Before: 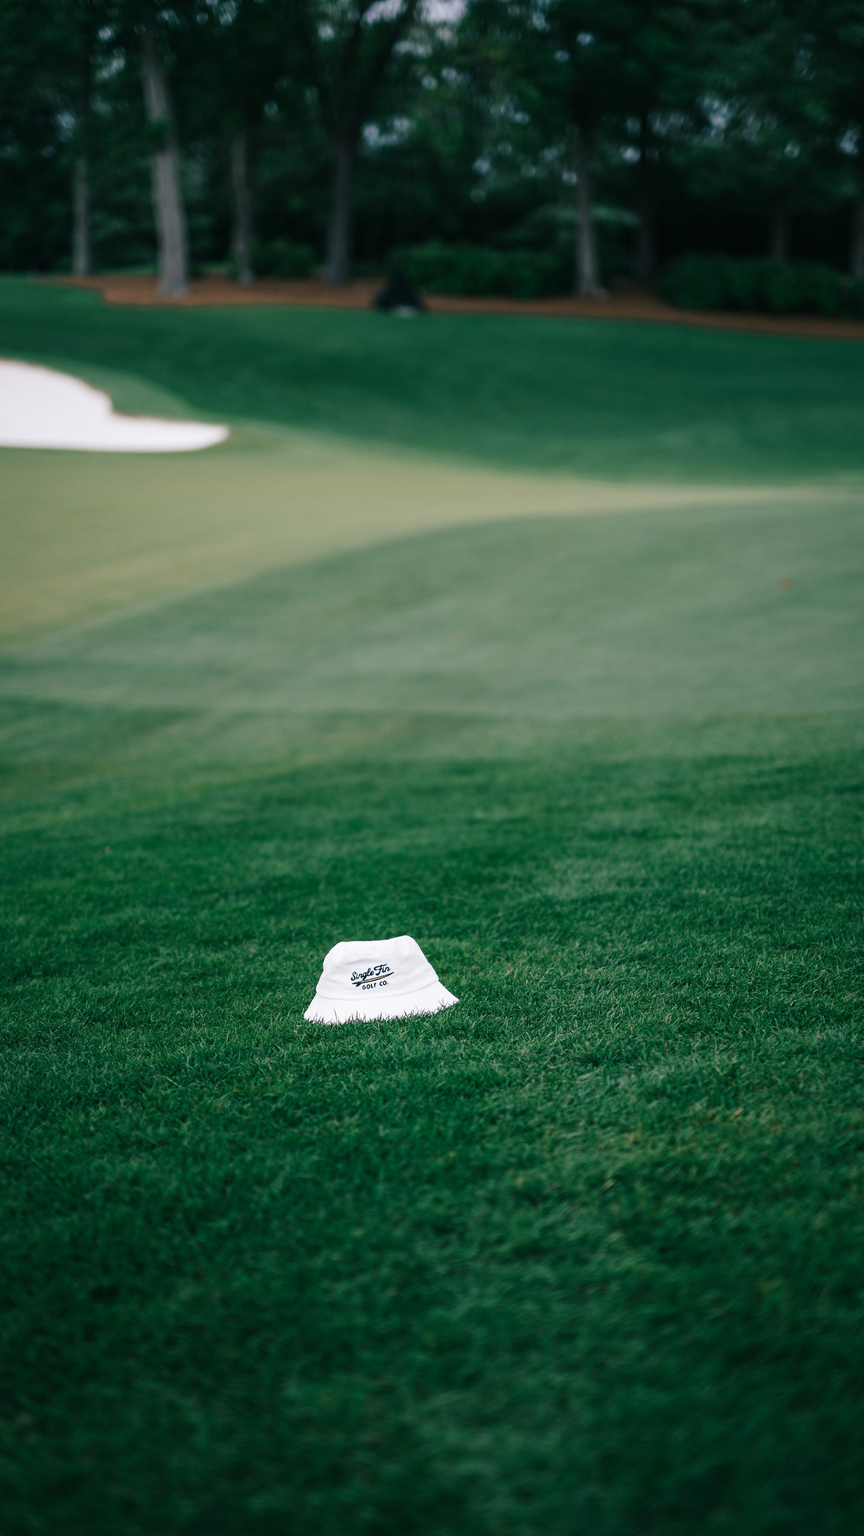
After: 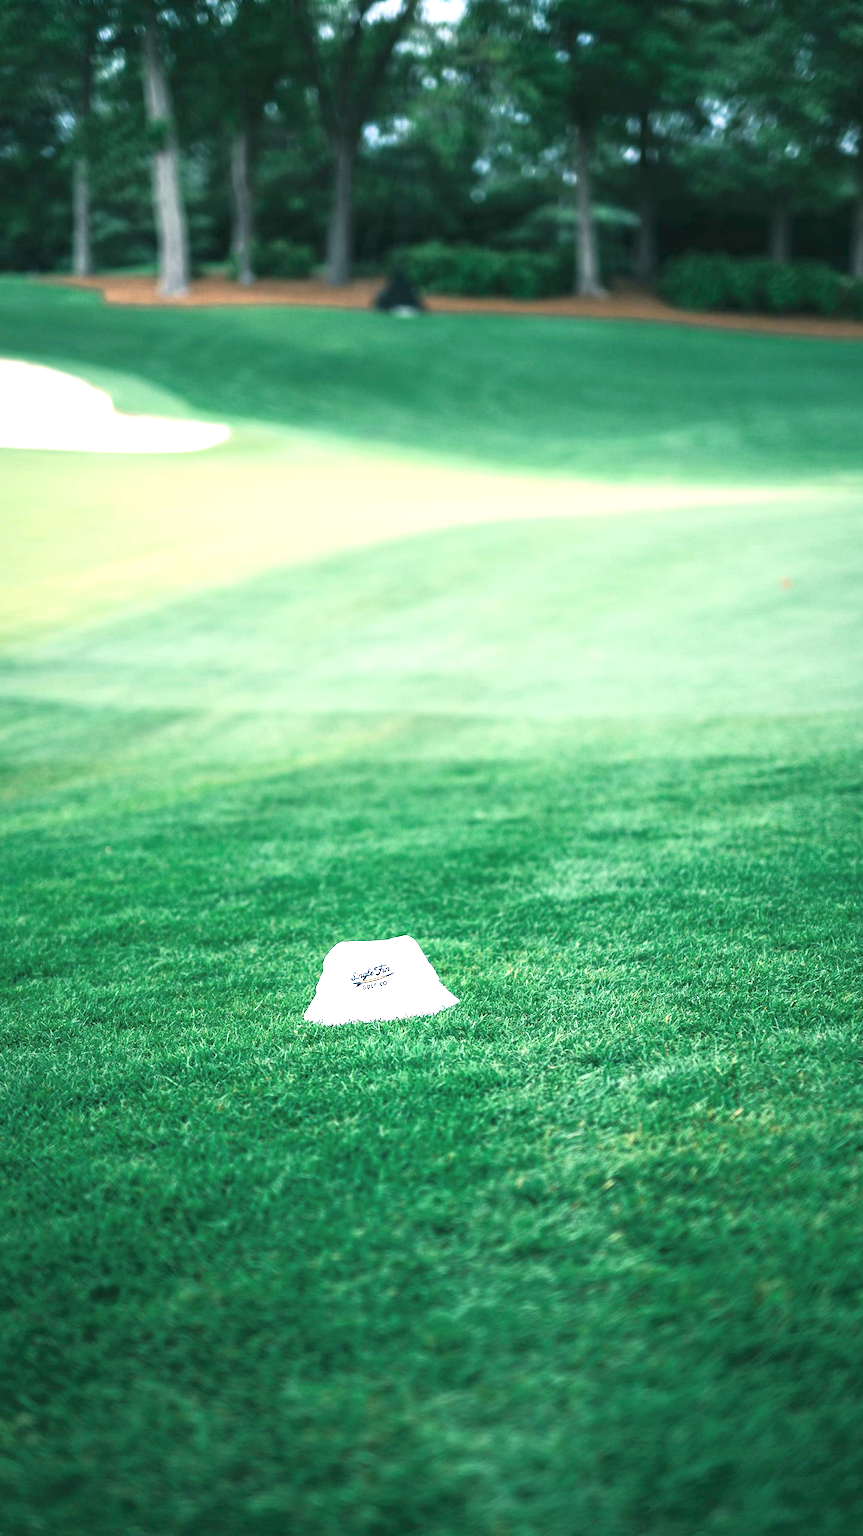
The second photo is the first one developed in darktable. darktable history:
tone curve: curves: ch0 [(0, 0) (0.003, 0.049) (0.011, 0.051) (0.025, 0.055) (0.044, 0.065) (0.069, 0.081) (0.1, 0.11) (0.136, 0.15) (0.177, 0.195) (0.224, 0.242) (0.277, 0.308) (0.335, 0.375) (0.399, 0.436) (0.468, 0.5) (0.543, 0.574) (0.623, 0.665) (0.709, 0.761) (0.801, 0.851) (0.898, 0.933) (1, 1)], color space Lab, independent channels, preserve colors none
exposure: black level correction 0, exposure 1.908 EV, compensate highlight preservation false
